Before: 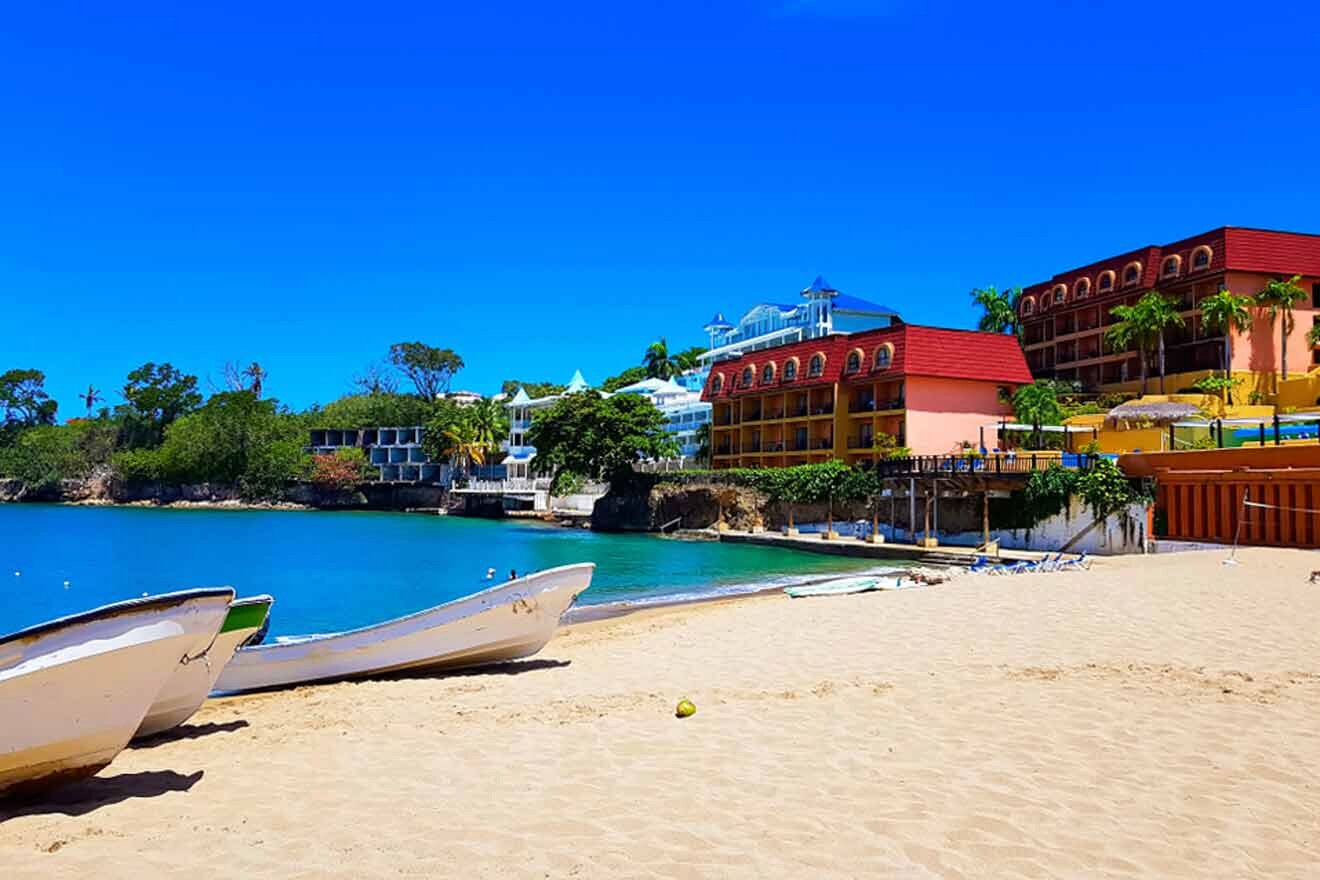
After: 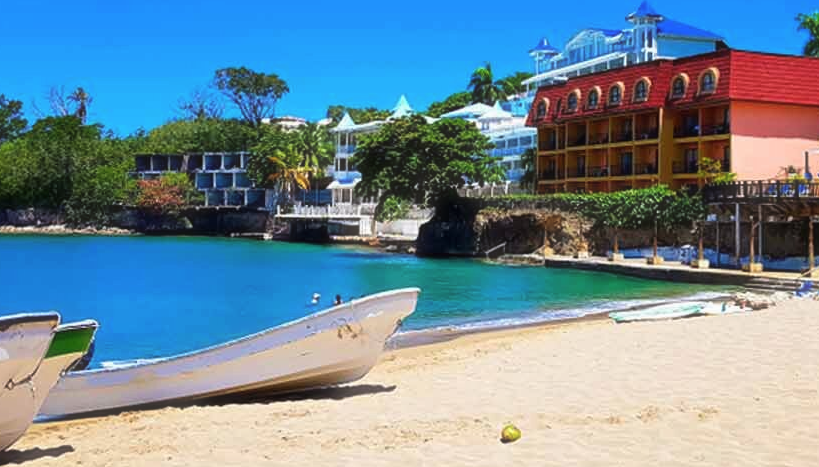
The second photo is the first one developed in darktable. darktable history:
white balance: red 1, blue 1
crop: left 13.312%, top 31.28%, right 24.627%, bottom 15.582%
haze removal: strength -0.1, adaptive false
